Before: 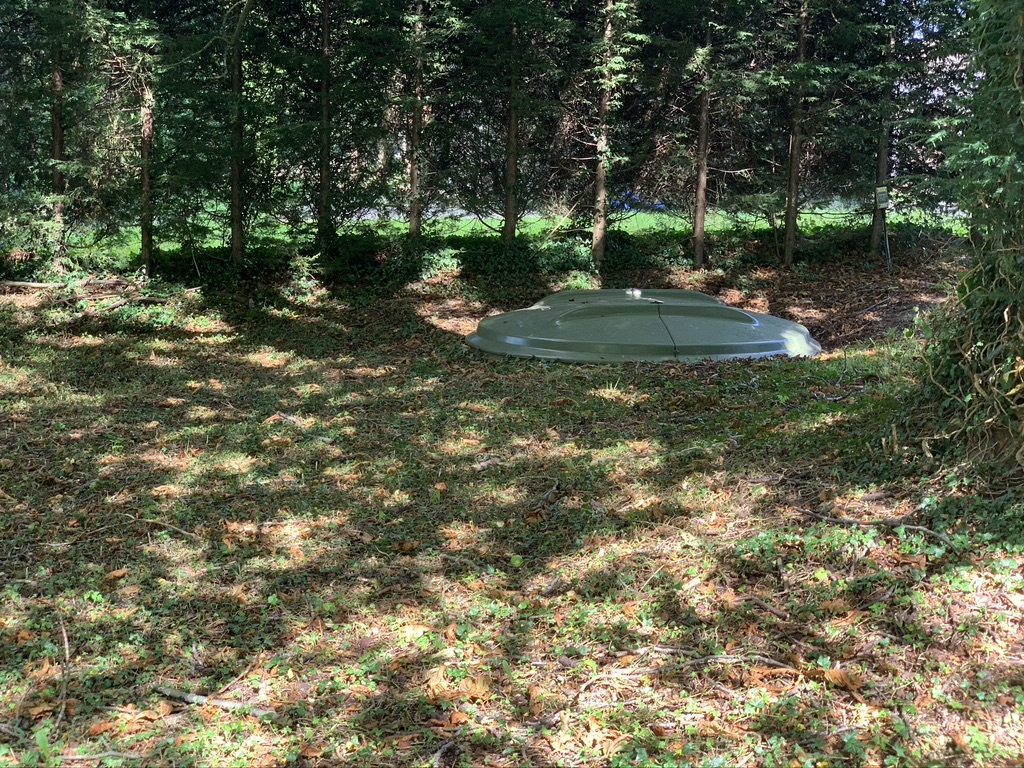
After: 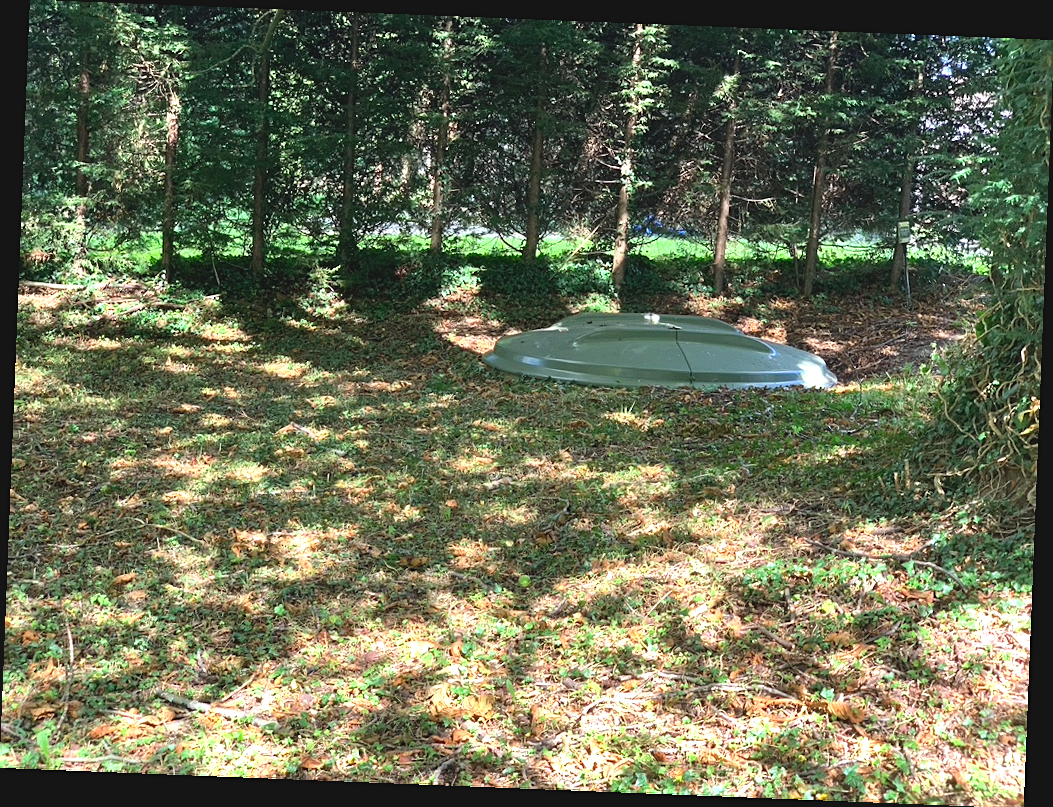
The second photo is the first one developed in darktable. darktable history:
sharpen: amount 0.2
rotate and perspective: rotation 2.27°, automatic cropping off
exposure: black level correction -0.005, exposure 0.622 EV, compensate highlight preservation false
